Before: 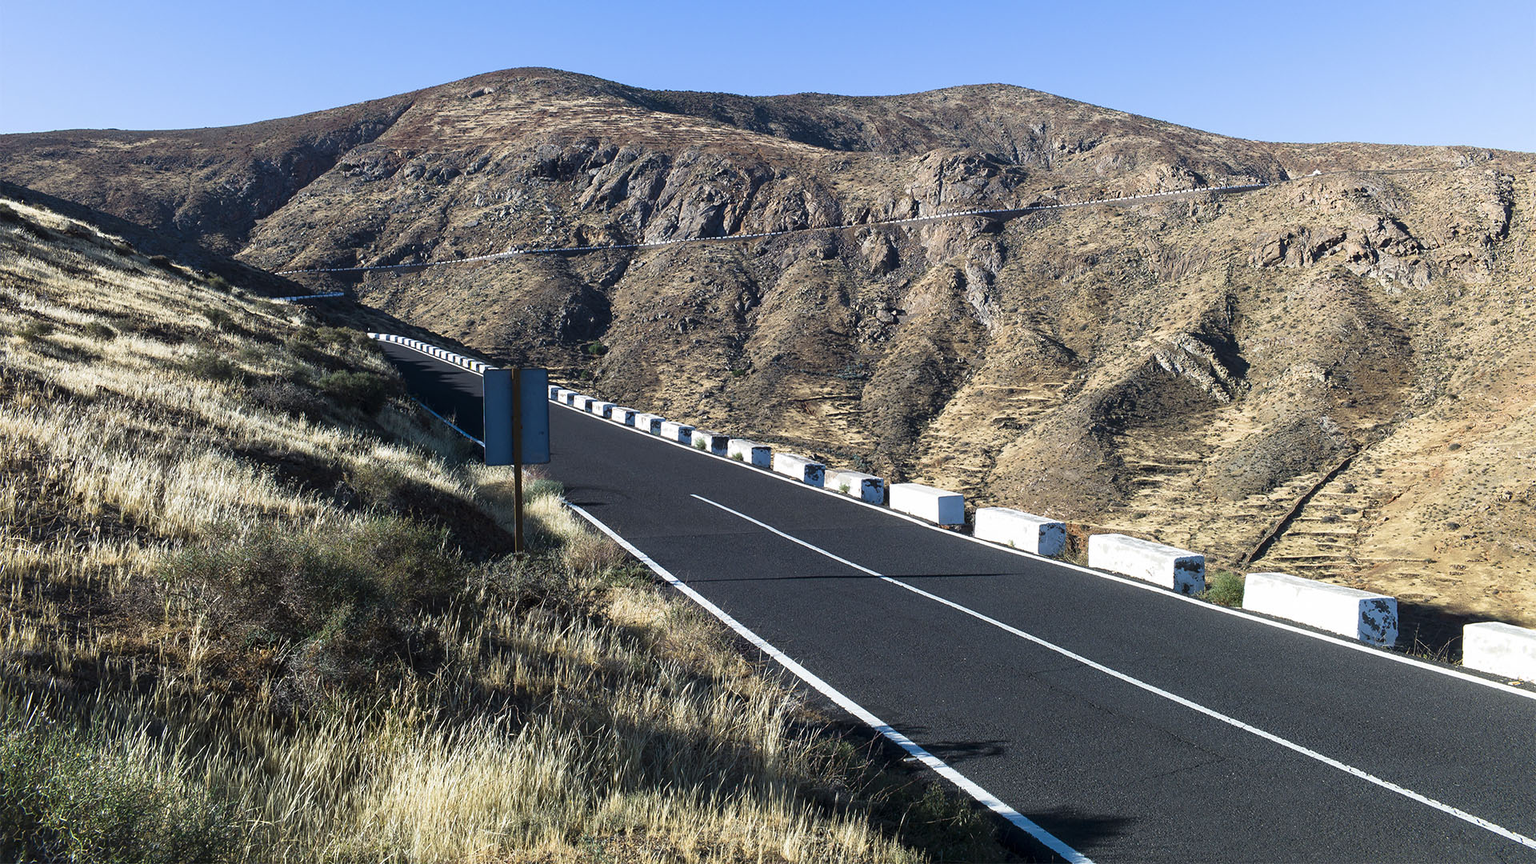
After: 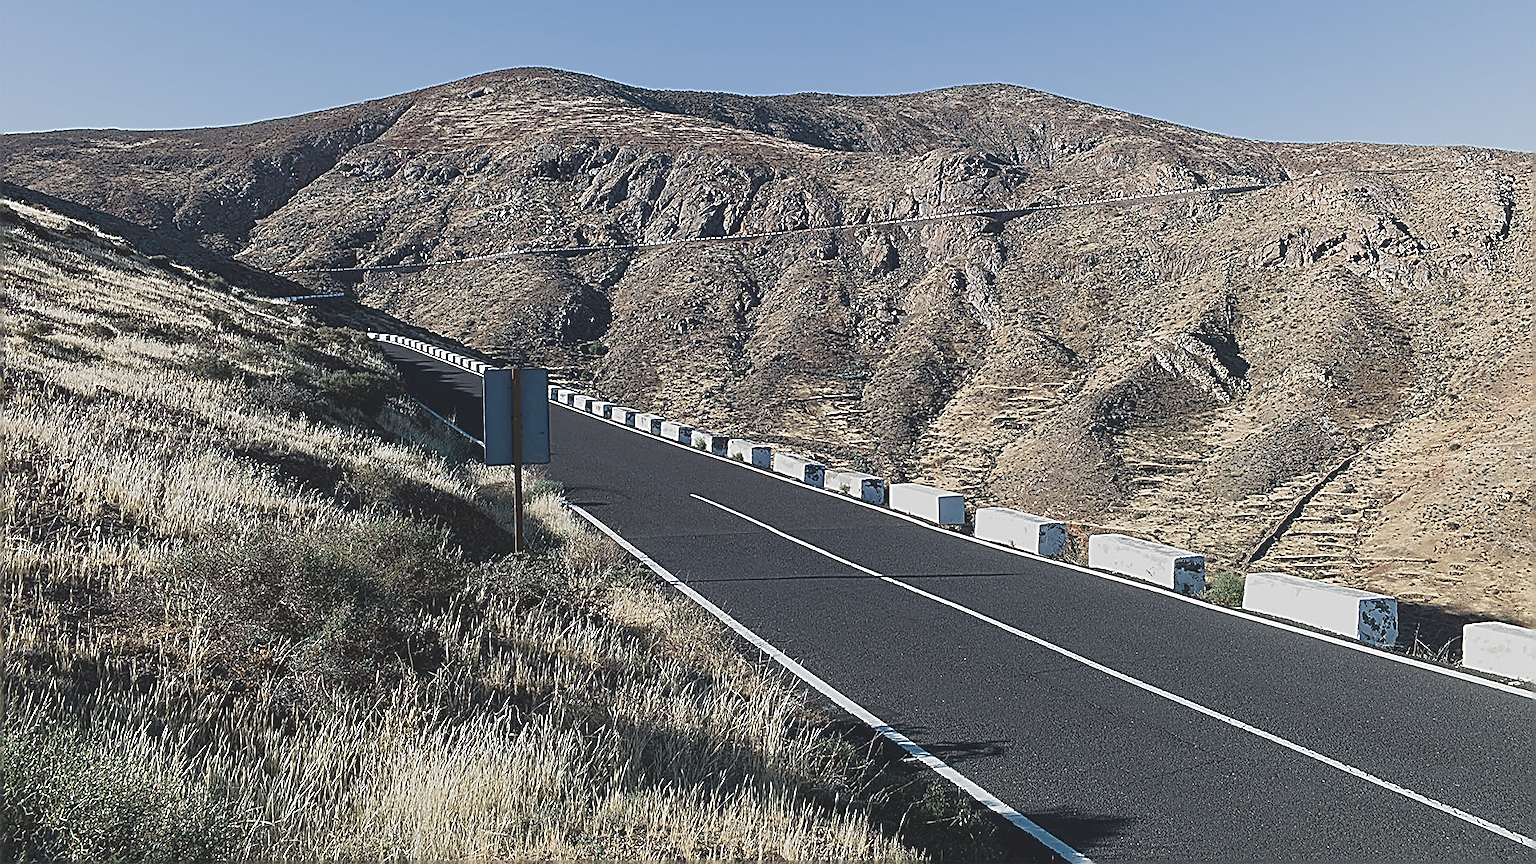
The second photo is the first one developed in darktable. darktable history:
sharpen: amount 1.999
contrast brightness saturation: contrast -0.268, saturation -0.439
